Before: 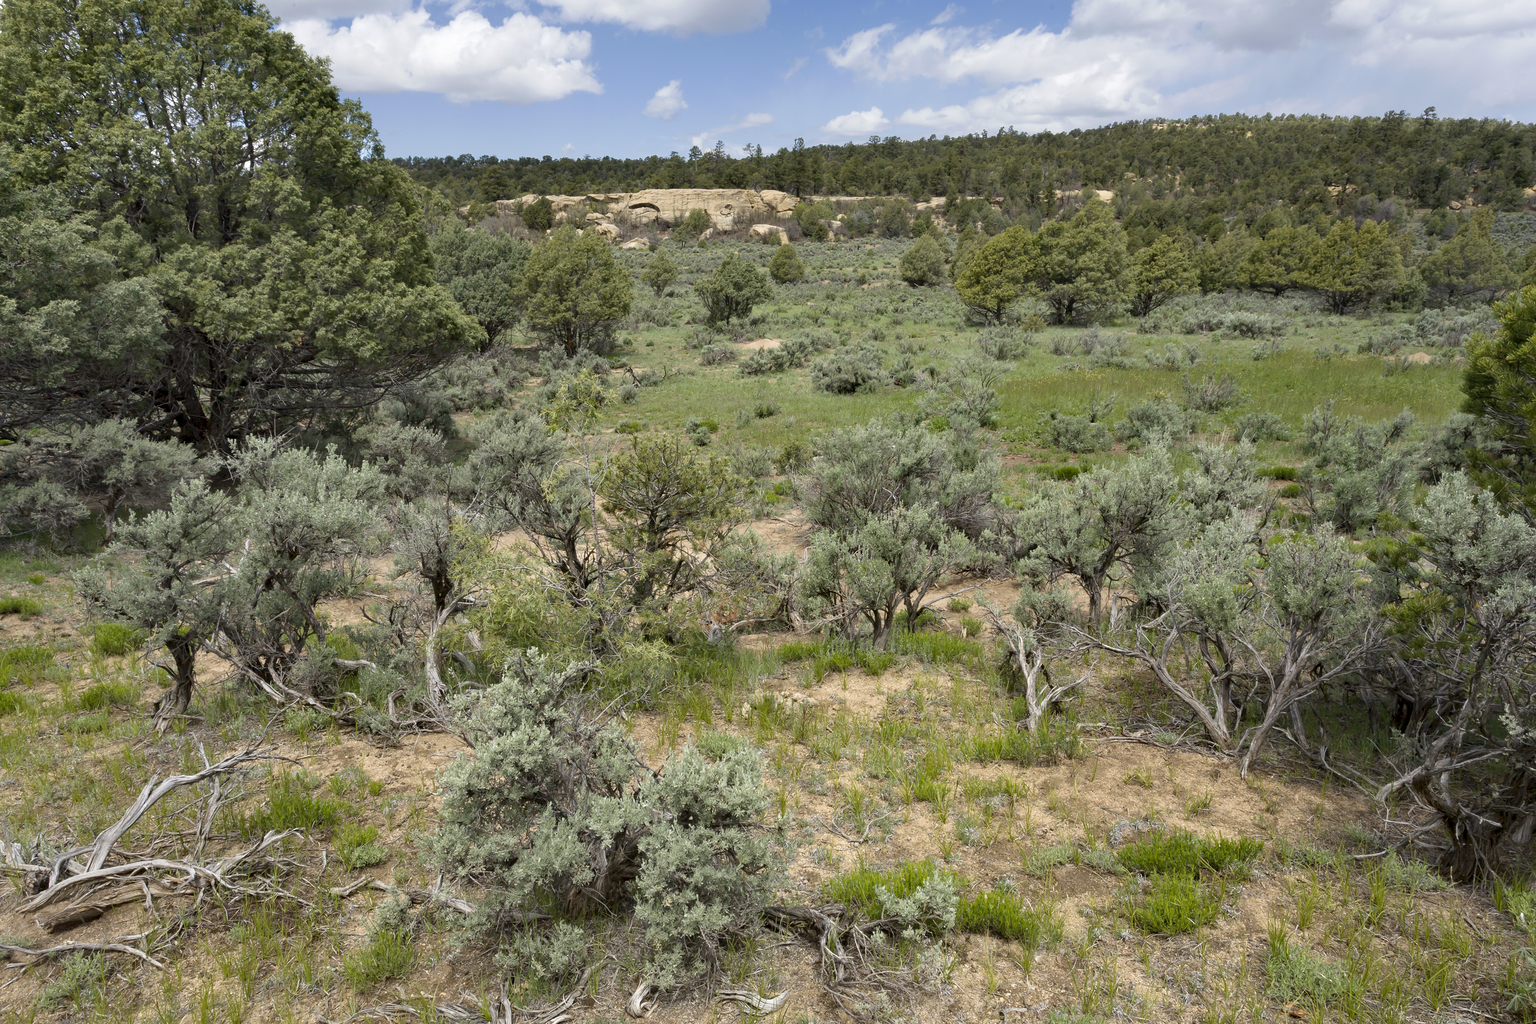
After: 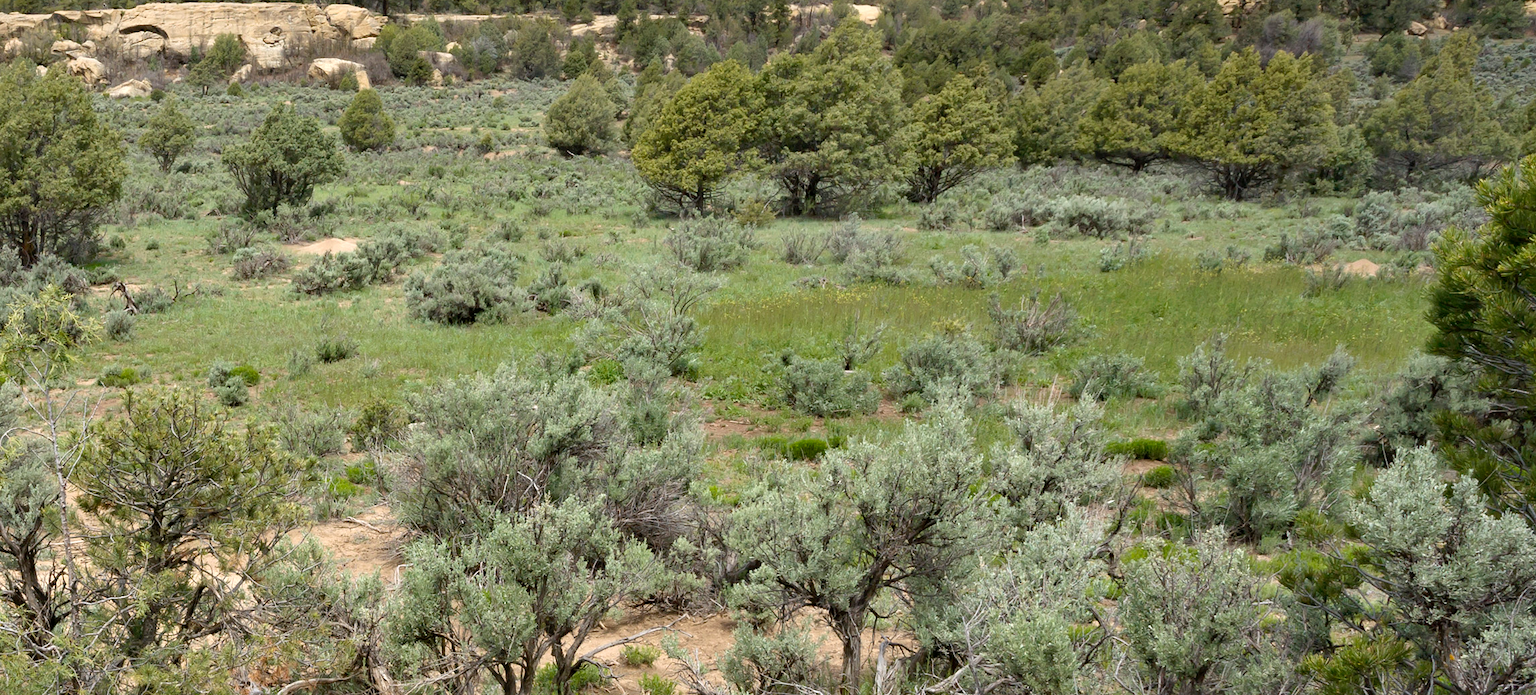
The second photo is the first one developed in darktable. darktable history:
crop: left 36.005%, top 18.293%, right 0.31%, bottom 38.444%
exposure: exposure 0.29 EV, compensate highlight preservation false
